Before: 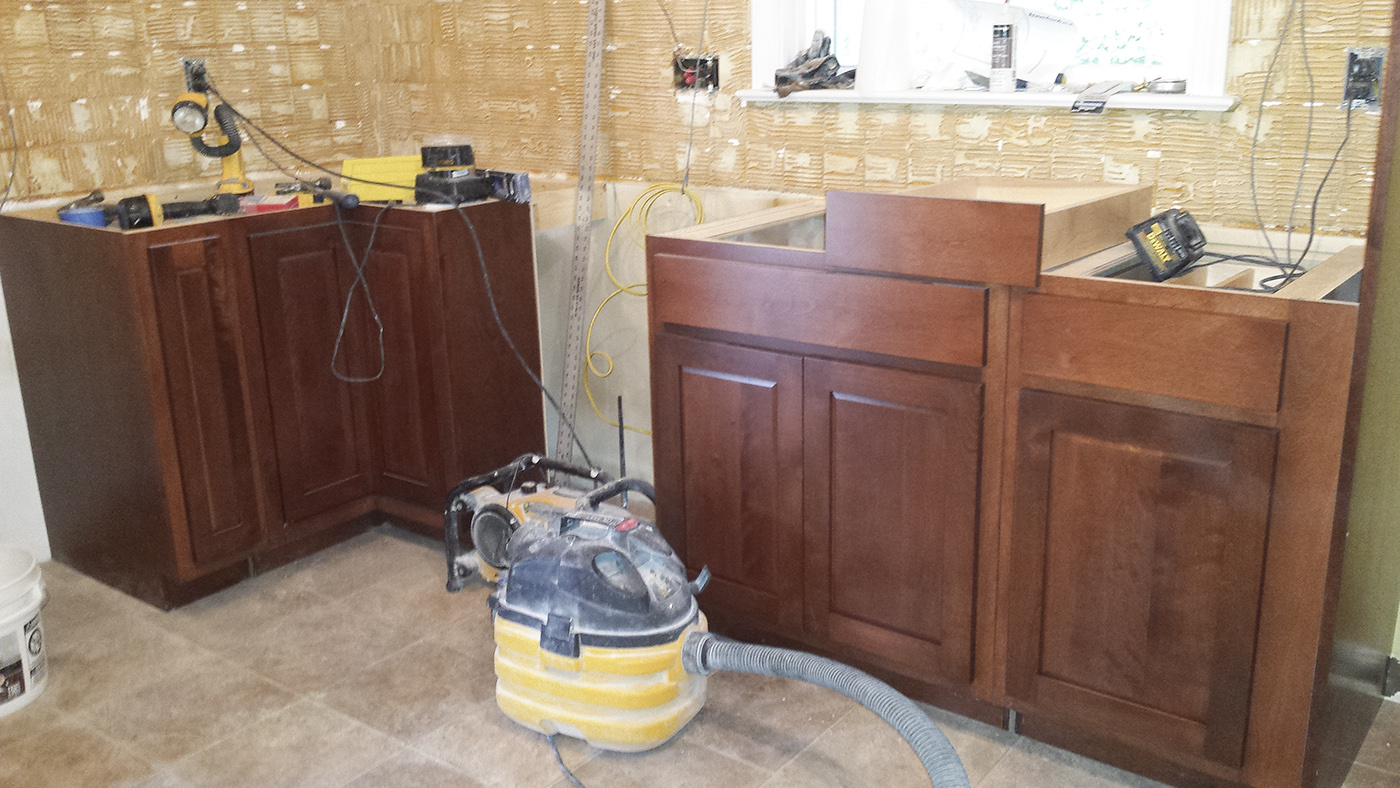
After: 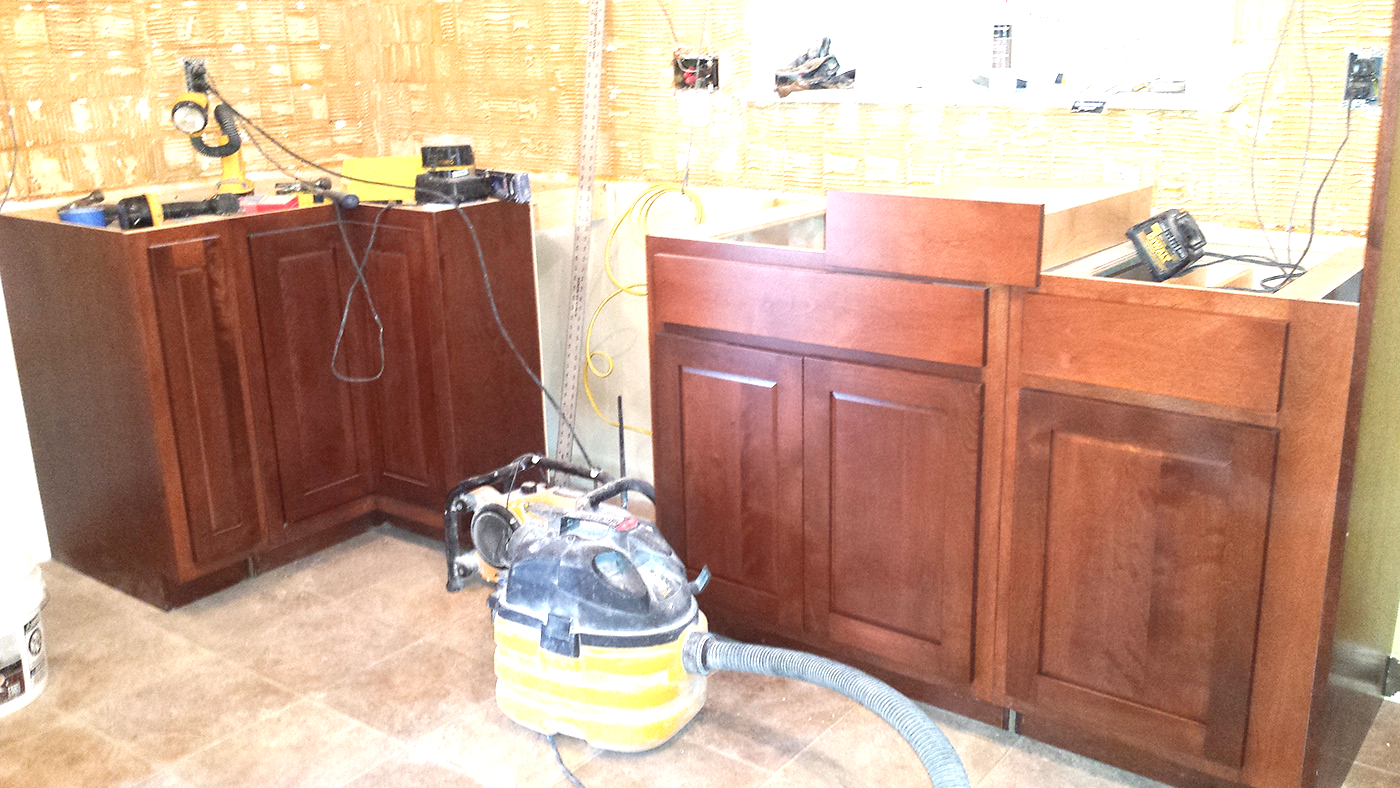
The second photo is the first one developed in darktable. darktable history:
exposure: black level correction 0, exposure 1 EV, compensate highlight preservation false
tone equalizer: on, module defaults
